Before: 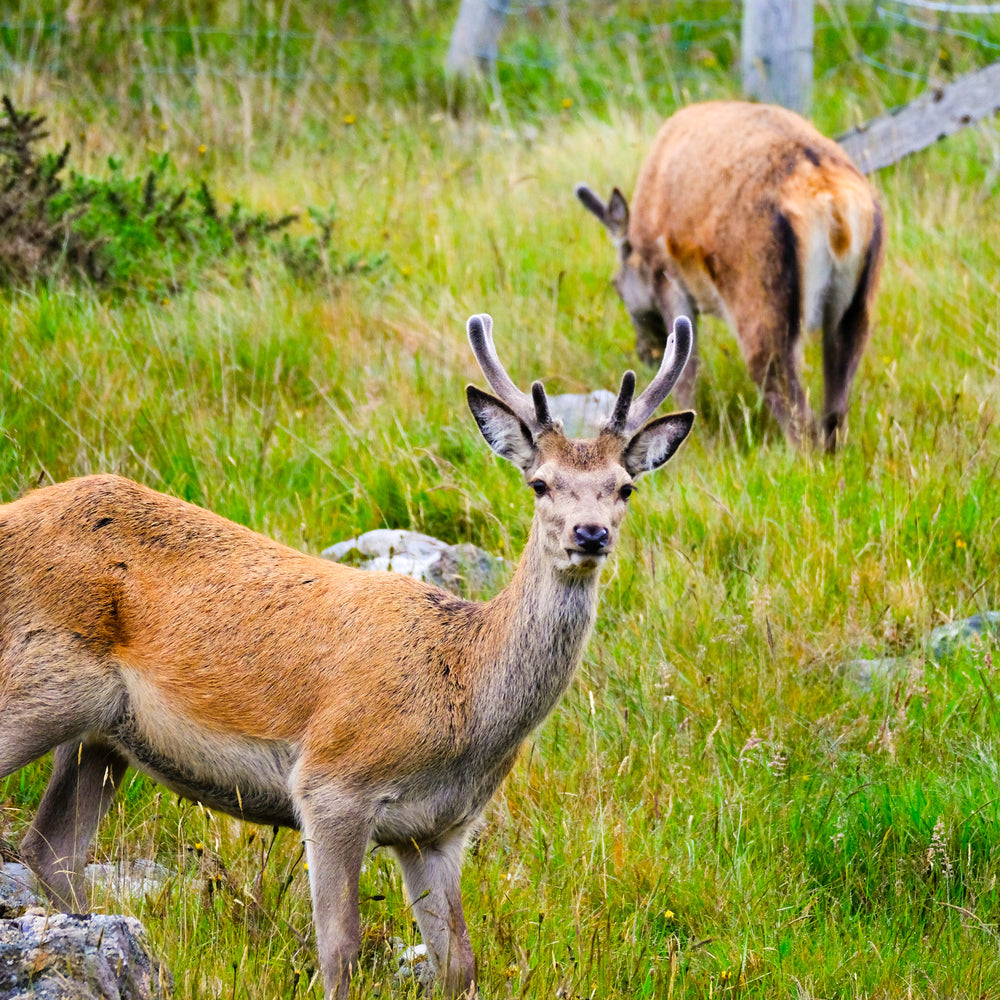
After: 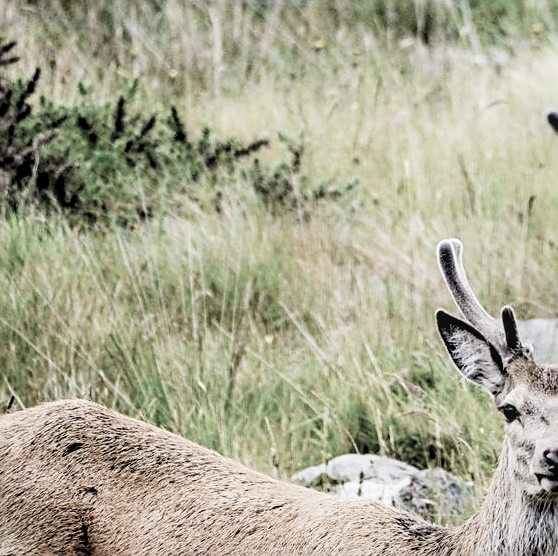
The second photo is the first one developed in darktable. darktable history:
tone curve: curves: ch0 [(0, 0) (0.003, 0.001) (0.011, 0.005) (0.025, 0.011) (0.044, 0.02) (0.069, 0.031) (0.1, 0.045) (0.136, 0.077) (0.177, 0.124) (0.224, 0.181) (0.277, 0.245) (0.335, 0.316) (0.399, 0.393) (0.468, 0.477) (0.543, 0.568) (0.623, 0.666) (0.709, 0.771) (0.801, 0.871) (0.898, 0.965) (1, 1)], preserve colors none
filmic rgb: black relative exposure -5.01 EV, white relative exposure 4 EV, threshold 5.96 EV, hardness 2.9, contrast 1.183, color science v4 (2020), enable highlight reconstruction true
crop and rotate: left 3.06%, top 7.577%, right 41.065%, bottom 36.795%
local contrast: on, module defaults
exposure: black level correction 0.001, compensate highlight preservation false
contrast equalizer: y [[0.5, 0.5, 0.468, 0.5, 0.5, 0.5], [0.5 ×6], [0.5 ×6], [0 ×6], [0 ×6]]
sharpen: on, module defaults
color correction: highlights b* -0.015, saturation 0.291
